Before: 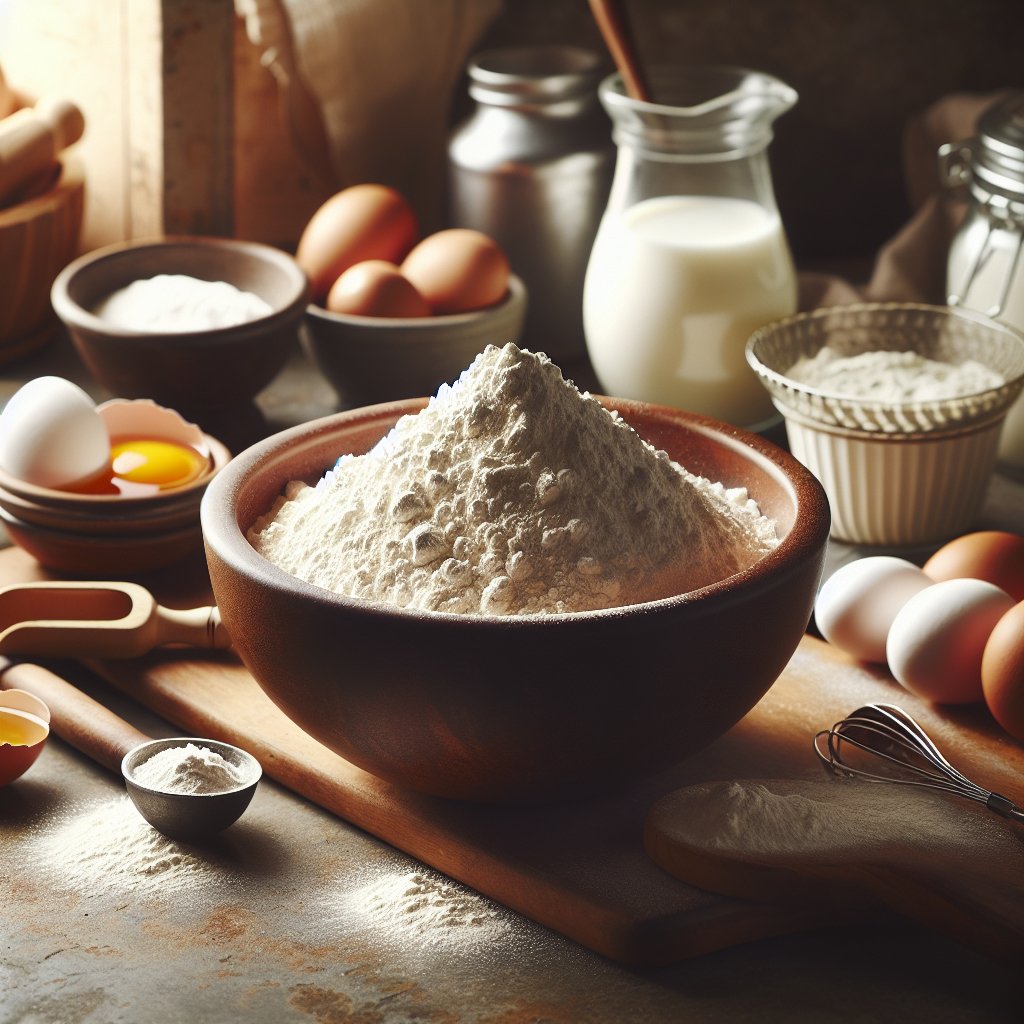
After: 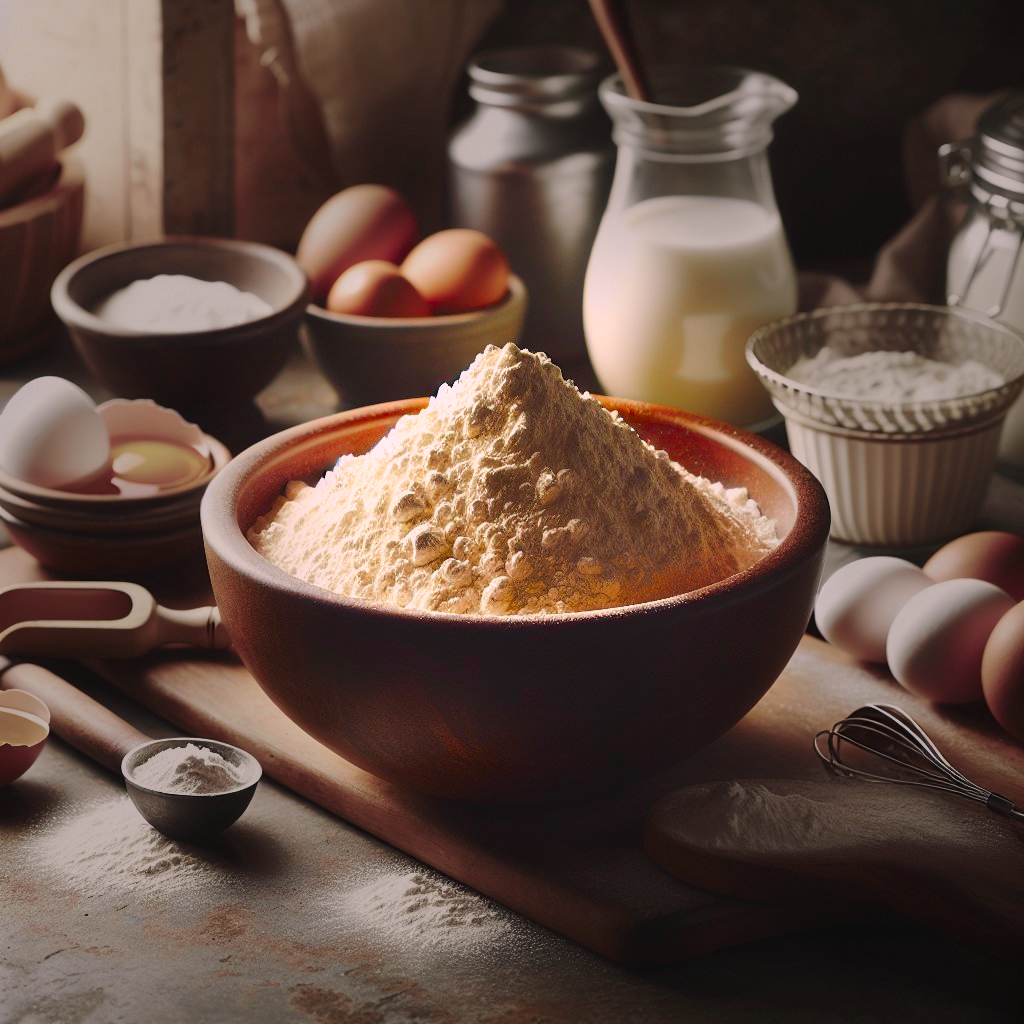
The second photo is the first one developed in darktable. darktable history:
vignetting: fall-off start 30.63%, fall-off radius 35.94%
color correction: highlights a* 14.6, highlights b* 4.83
tone curve: curves: ch0 [(0, 0.012) (0.036, 0.035) (0.274, 0.288) (0.504, 0.536) (0.844, 0.84) (1, 0.983)]; ch1 [(0, 0) (0.389, 0.403) (0.462, 0.486) (0.499, 0.498) (0.511, 0.502) (0.536, 0.547) (0.579, 0.578) (0.626, 0.645) (0.749, 0.781) (1, 1)]; ch2 [(0, 0) (0.457, 0.486) (0.5, 0.5) (0.557, 0.561) (0.614, 0.622) (0.704, 0.732) (1, 1)], color space Lab, independent channels, preserve colors none
color balance rgb: perceptual saturation grading › global saturation 41.276%, global vibrance 20%
